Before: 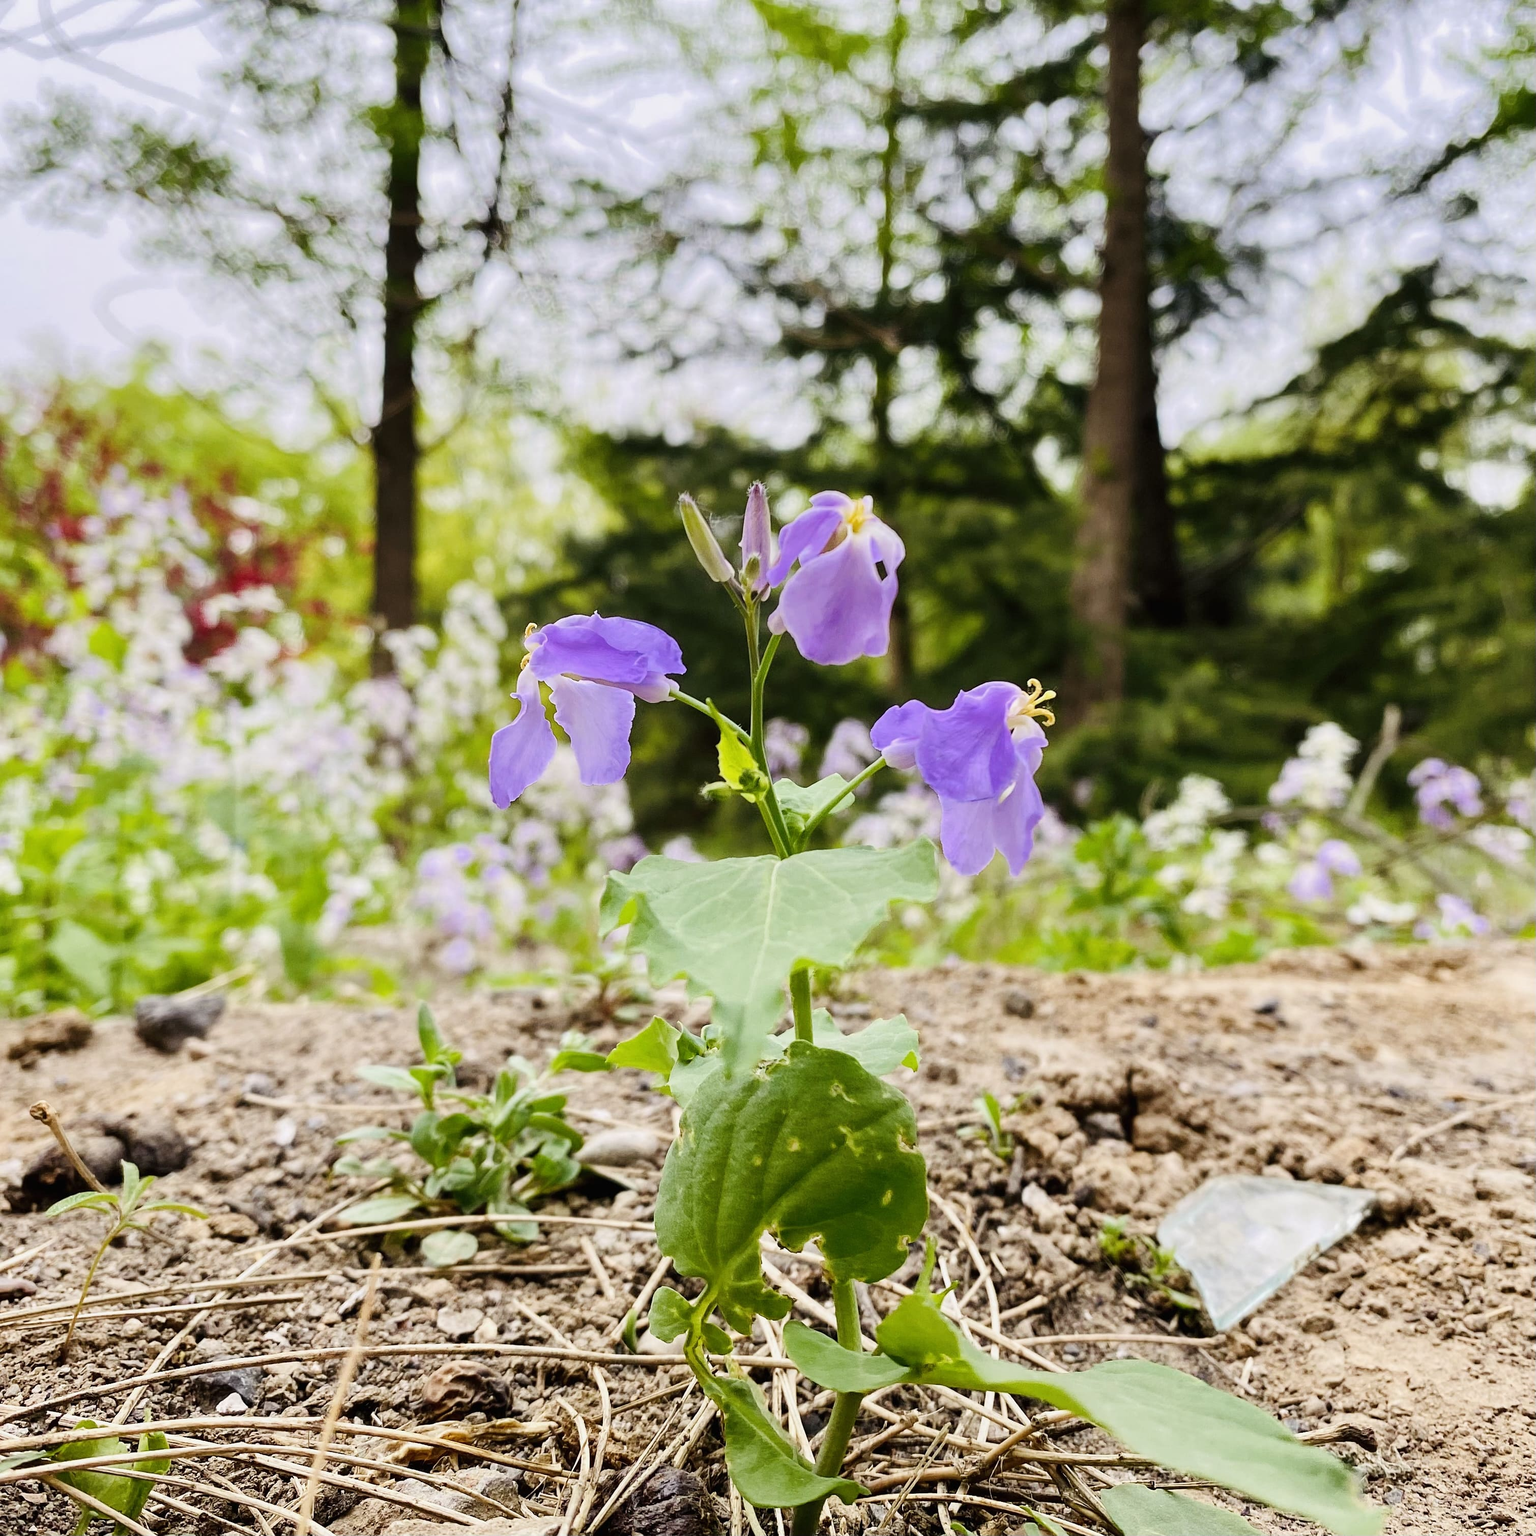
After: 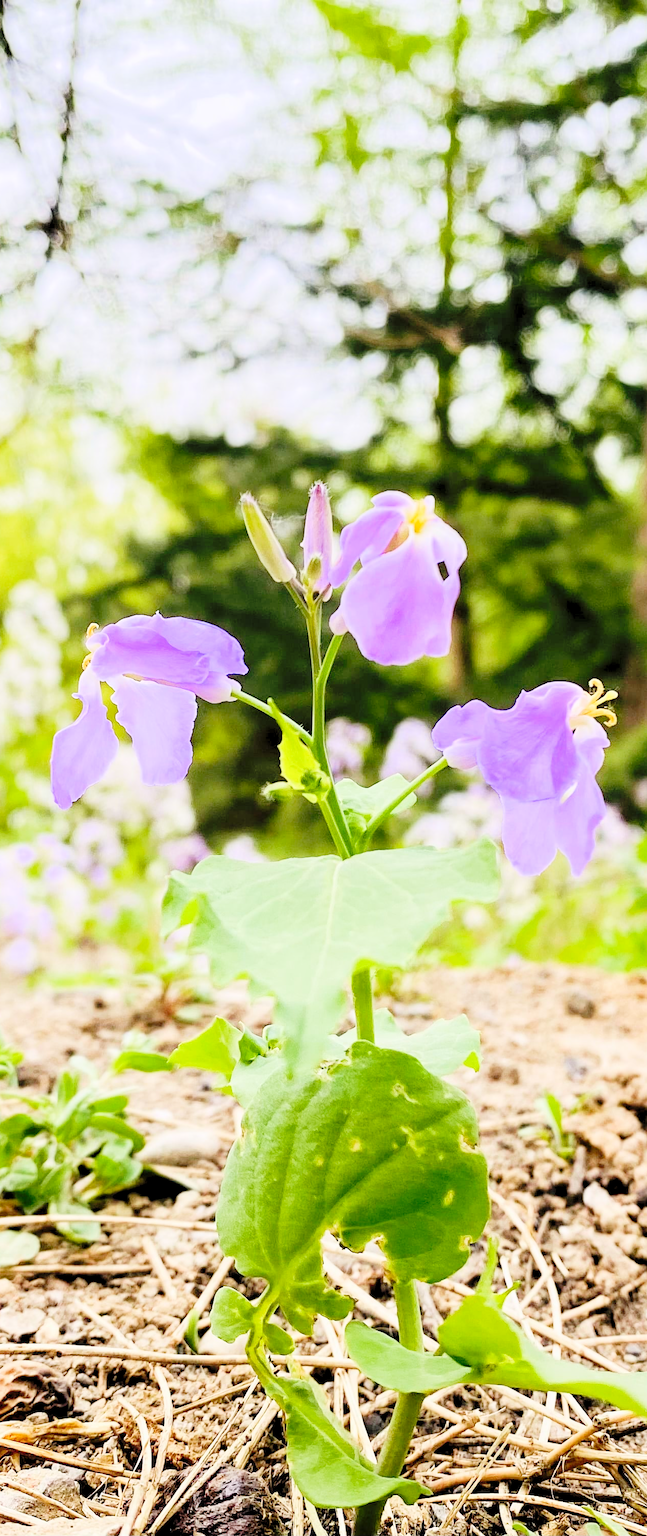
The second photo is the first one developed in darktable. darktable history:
crop: left 28.583%, right 29.231%
levels: levels [0.008, 0.318, 0.836]
filmic rgb: black relative exposure -8.54 EV, white relative exposure 5.52 EV, hardness 3.39, contrast 1.016
